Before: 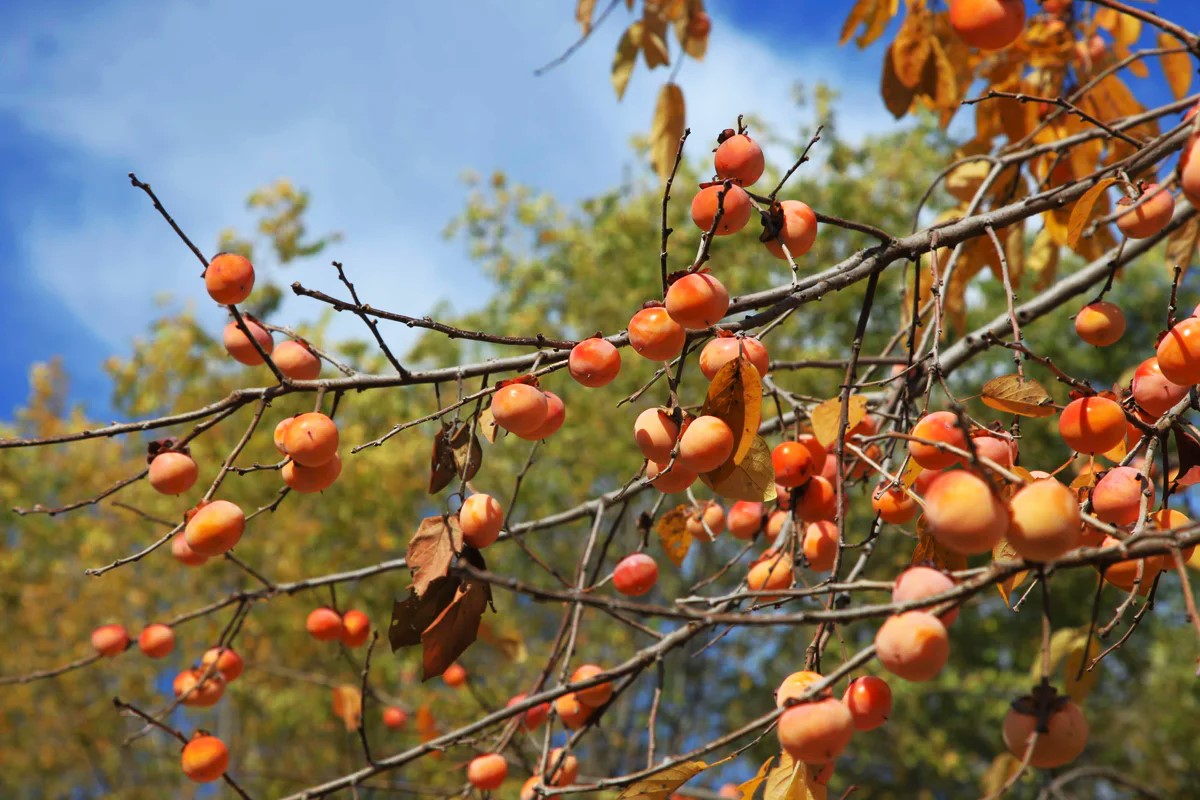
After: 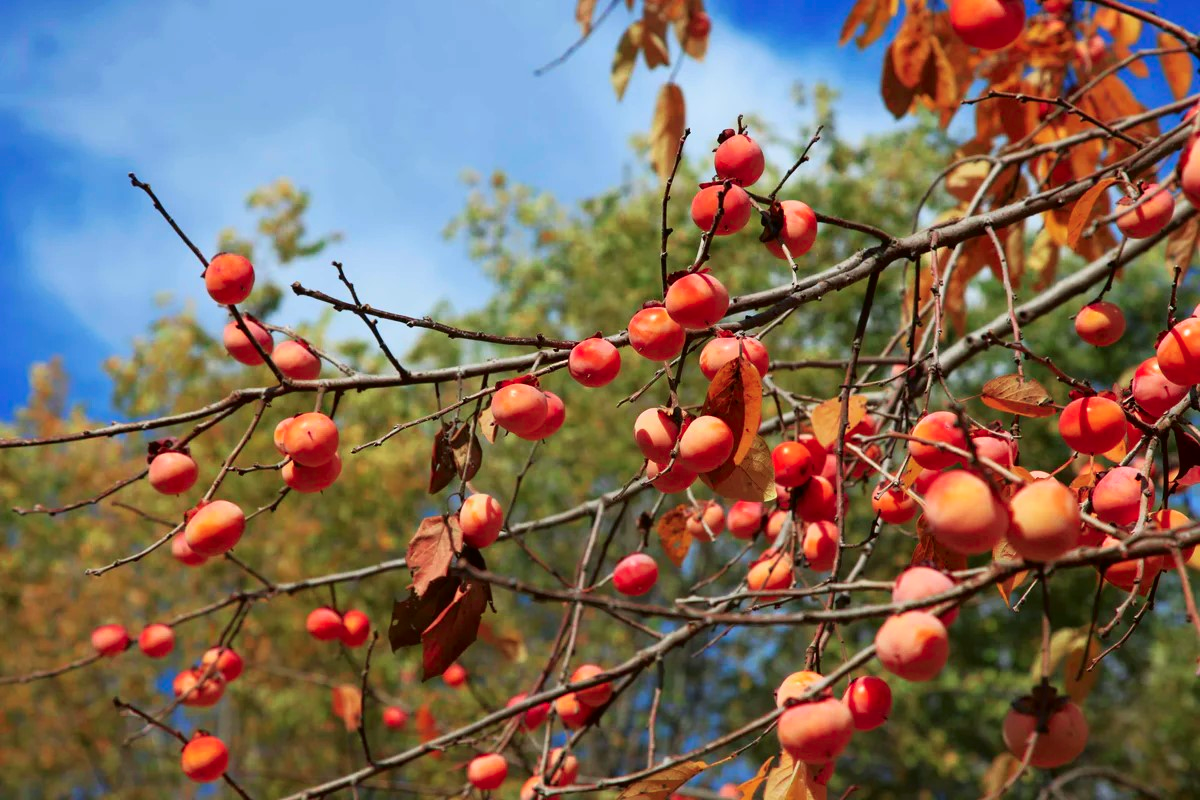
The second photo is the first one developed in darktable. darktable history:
tone curve: curves: ch0 [(0, 0) (0.059, 0.027) (0.162, 0.125) (0.304, 0.279) (0.547, 0.532) (0.828, 0.815) (1, 0.983)]; ch1 [(0, 0) (0.23, 0.166) (0.34, 0.298) (0.371, 0.334) (0.435, 0.413) (0.477, 0.469) (0.499, 0.498) (0.529, 0.544) (0.559, 0.587) (0.743, 0.798) (1, 1)]; ch2 [(0, 0) (0.431, 0.414) (0.498, 0.503) (0.524, 0.531) (0.568, 0.567) (0.6, 0.597) (0.643, 0.631) (0.74, 0.721) (1, 1)], color space Lab, independent channels, preserve colors none
